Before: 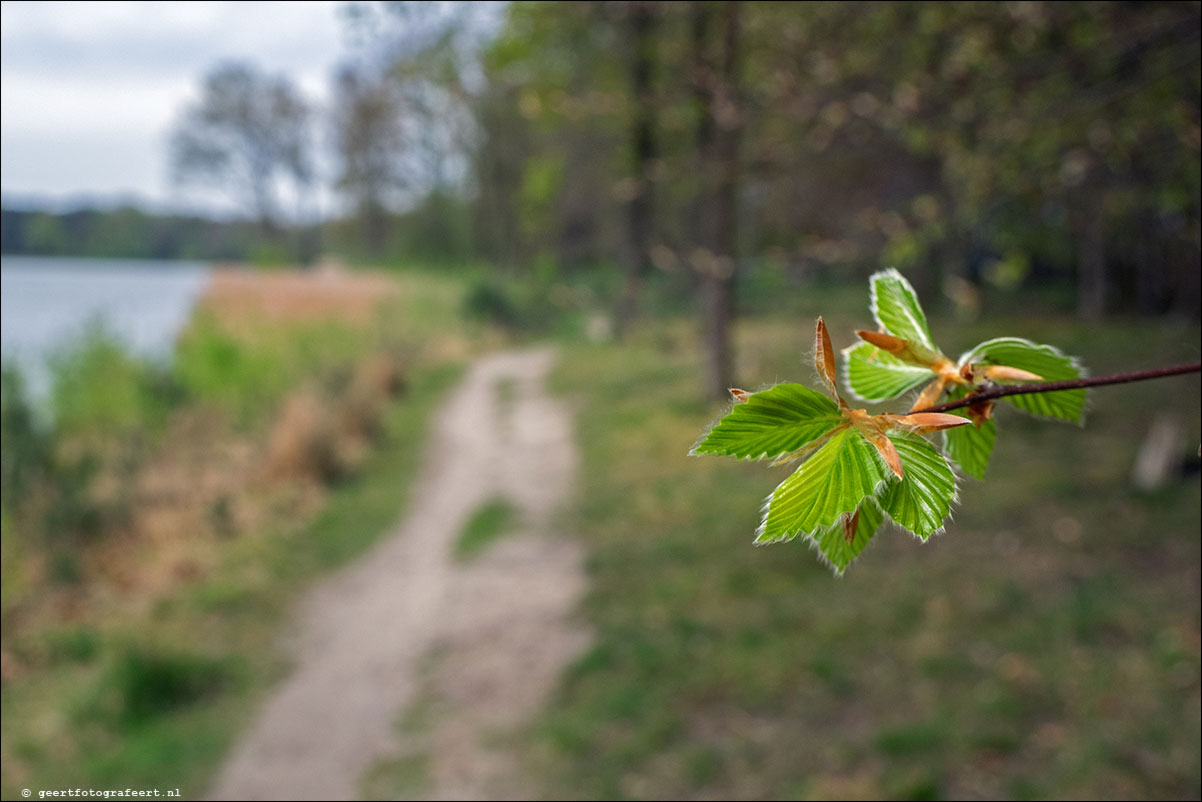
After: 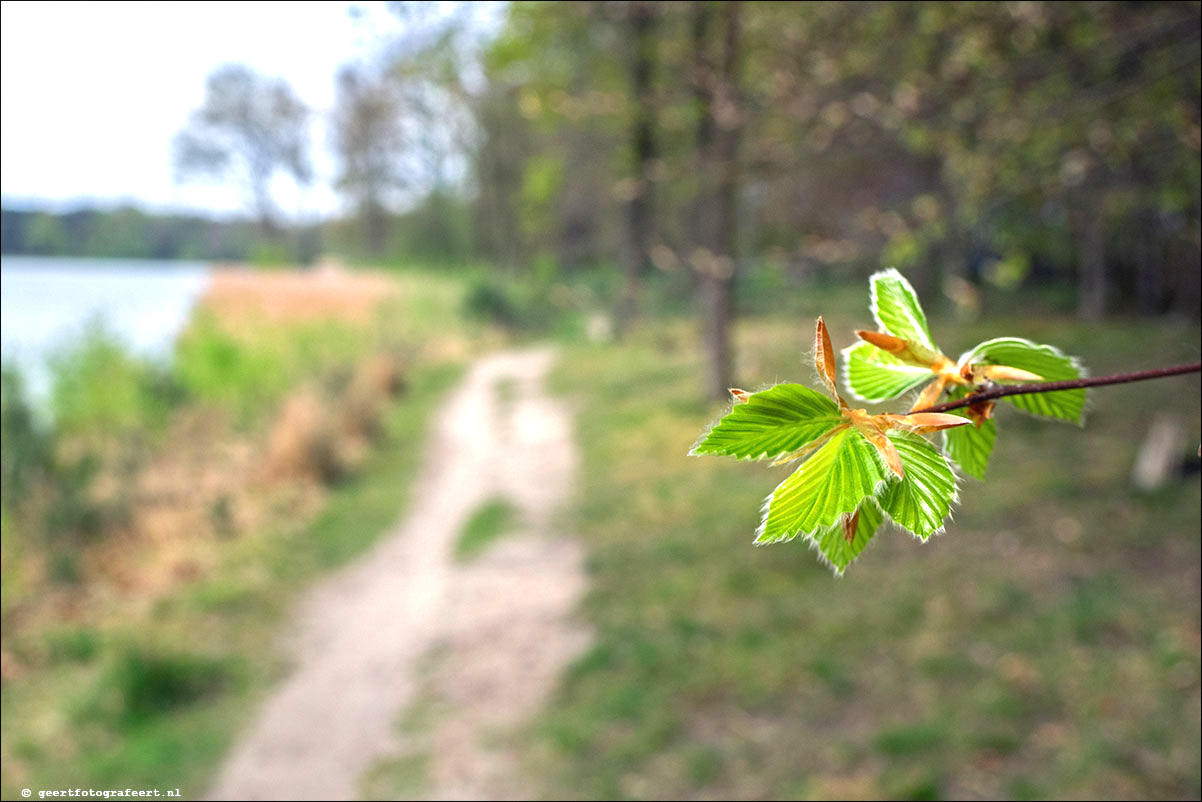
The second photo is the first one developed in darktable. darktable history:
tone equalizer: on, module defaults
exposure: black level correction 0, exposure 1 EV, compensate exposure bias true, compensate highlight preservation false
grain: coarseness 0.81 ISO, strength 1.34%, mid-tones bias 0%
